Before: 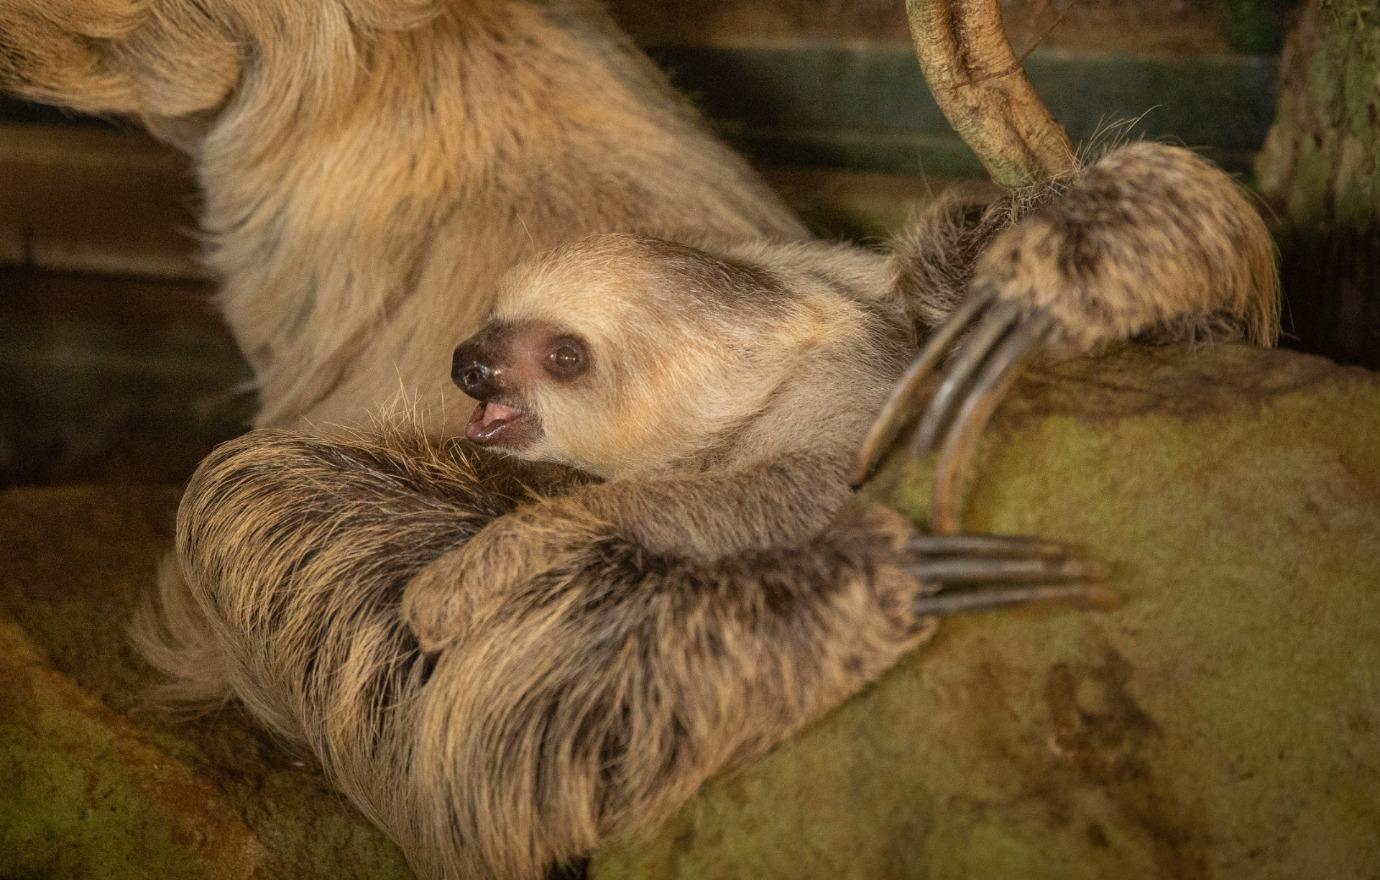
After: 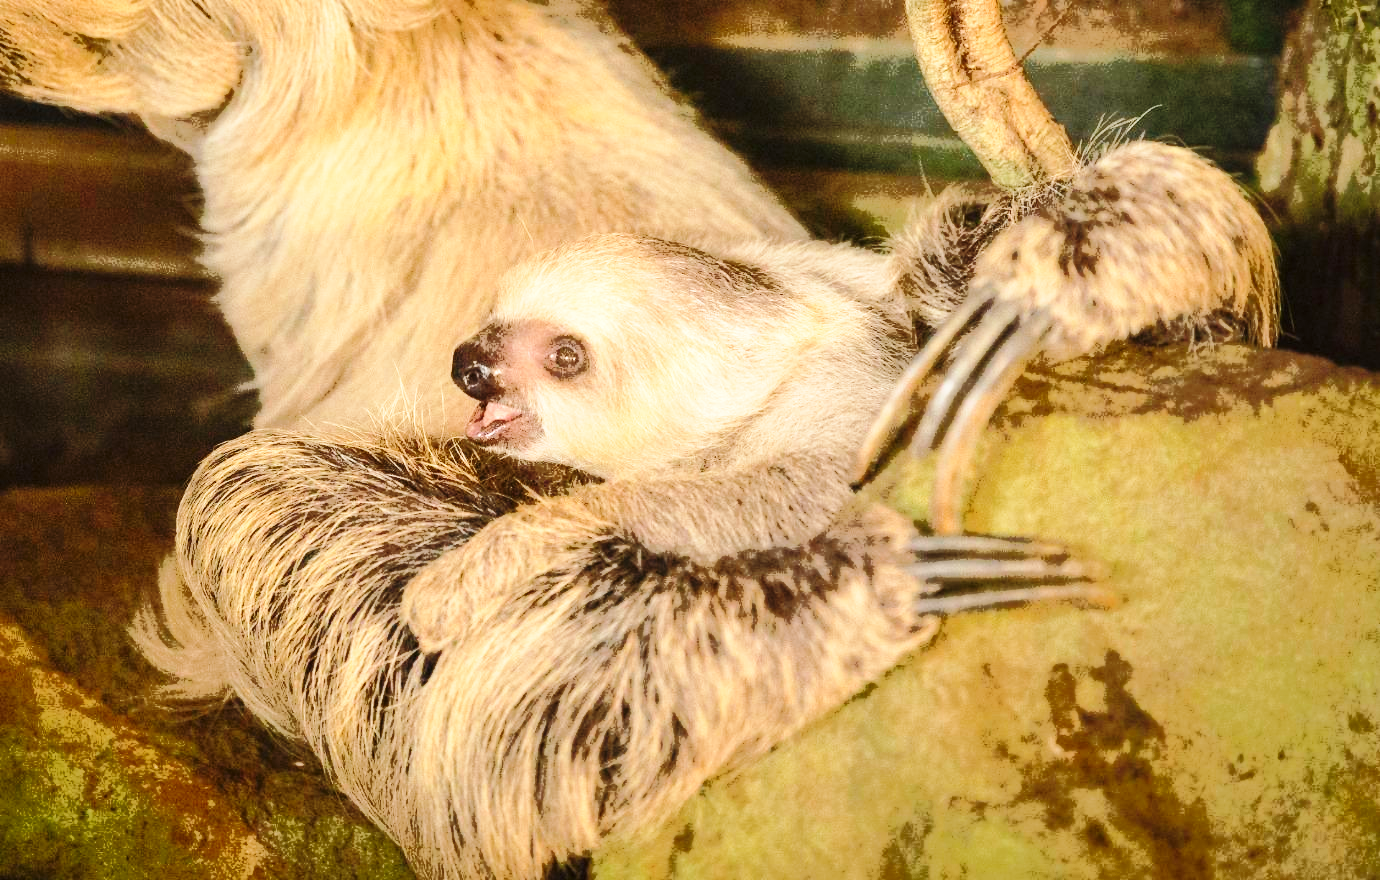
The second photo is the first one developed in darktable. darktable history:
exposure: black level correction 0, exposure 0.7 EV, compensate exposure bias true, compensate highlight preservation false
tone curve: curves: ch0 [(0, 0) (0.003, 0.003) (0.011, 0.01) (0.025, 0.023) (0.044, 0.042) (0.069, 0.065) (0.1, 0.094) (0.136, 0.127) (0.177, 0.166) (0.224, 0.211) (0.277, 0.26) (0.335, 0.315) (0.399, 0.375) (0.468, 0.44) (0.543, 0.658) (0.623, 0.718) (0.709, 0.782) (0.801, 0.851) (0.898, 0.923) (1, 1)], color space Lab, independent channels, preserve colors none
base curve: curves: ch0 [(0, 0) (0.028, 0.03) (0.121, 0.232) (0.46, 0.748) (0.859, 0.968) (1, 1)], preserve colors none
